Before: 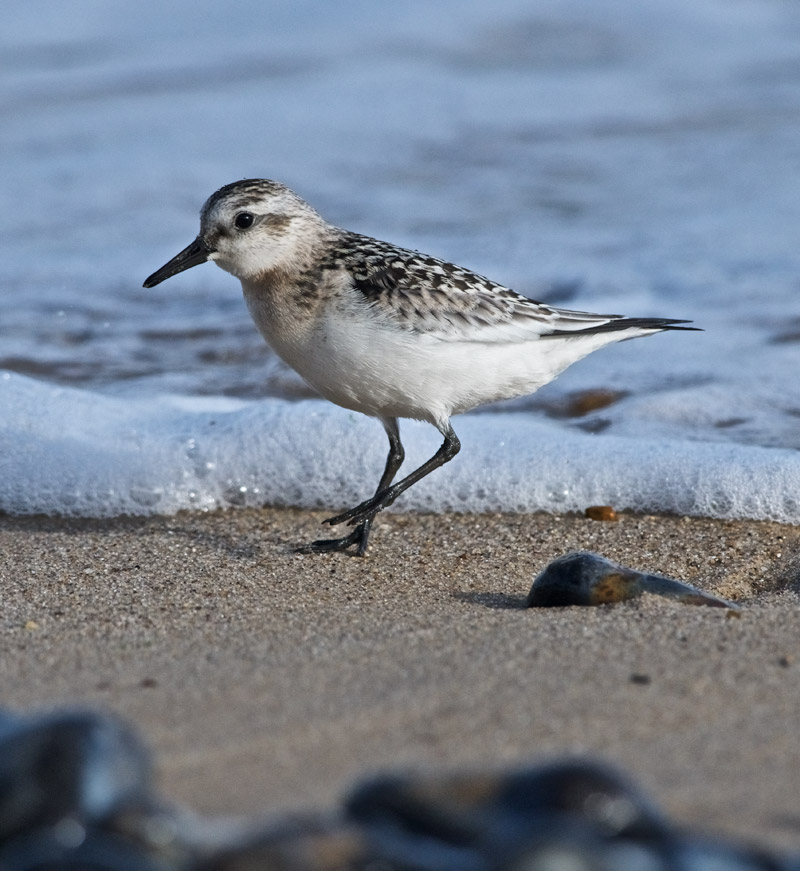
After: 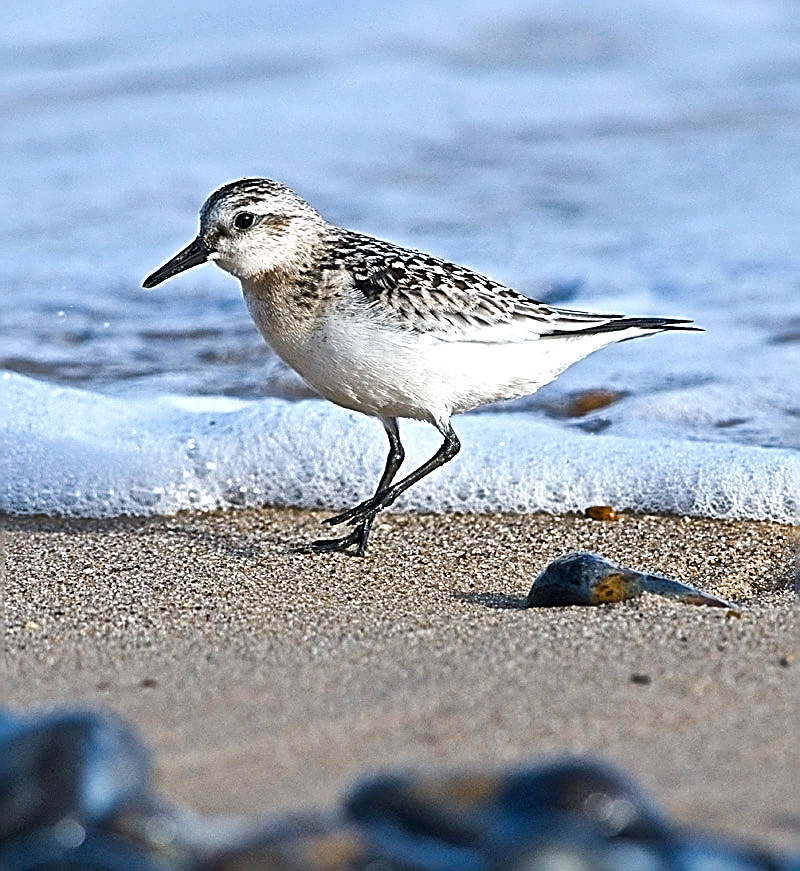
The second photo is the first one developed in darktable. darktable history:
color balance rgb: shadows lift › chroma 0.926%, shadows lift › hue 112.63°, linear chroma grading › global chroma 9.86%, perceptual saturation grading › global saturation 0.028%, perceptual saturation grading › highlights -17.236%, perceptual saturation grading › mid-tones 33.77%, perceptual saturation grading › shadows 50.442%
sharpen: amount 1.999
exposure: black level correction 0, exposure 0.698 EV, compensate highlight preservation false
